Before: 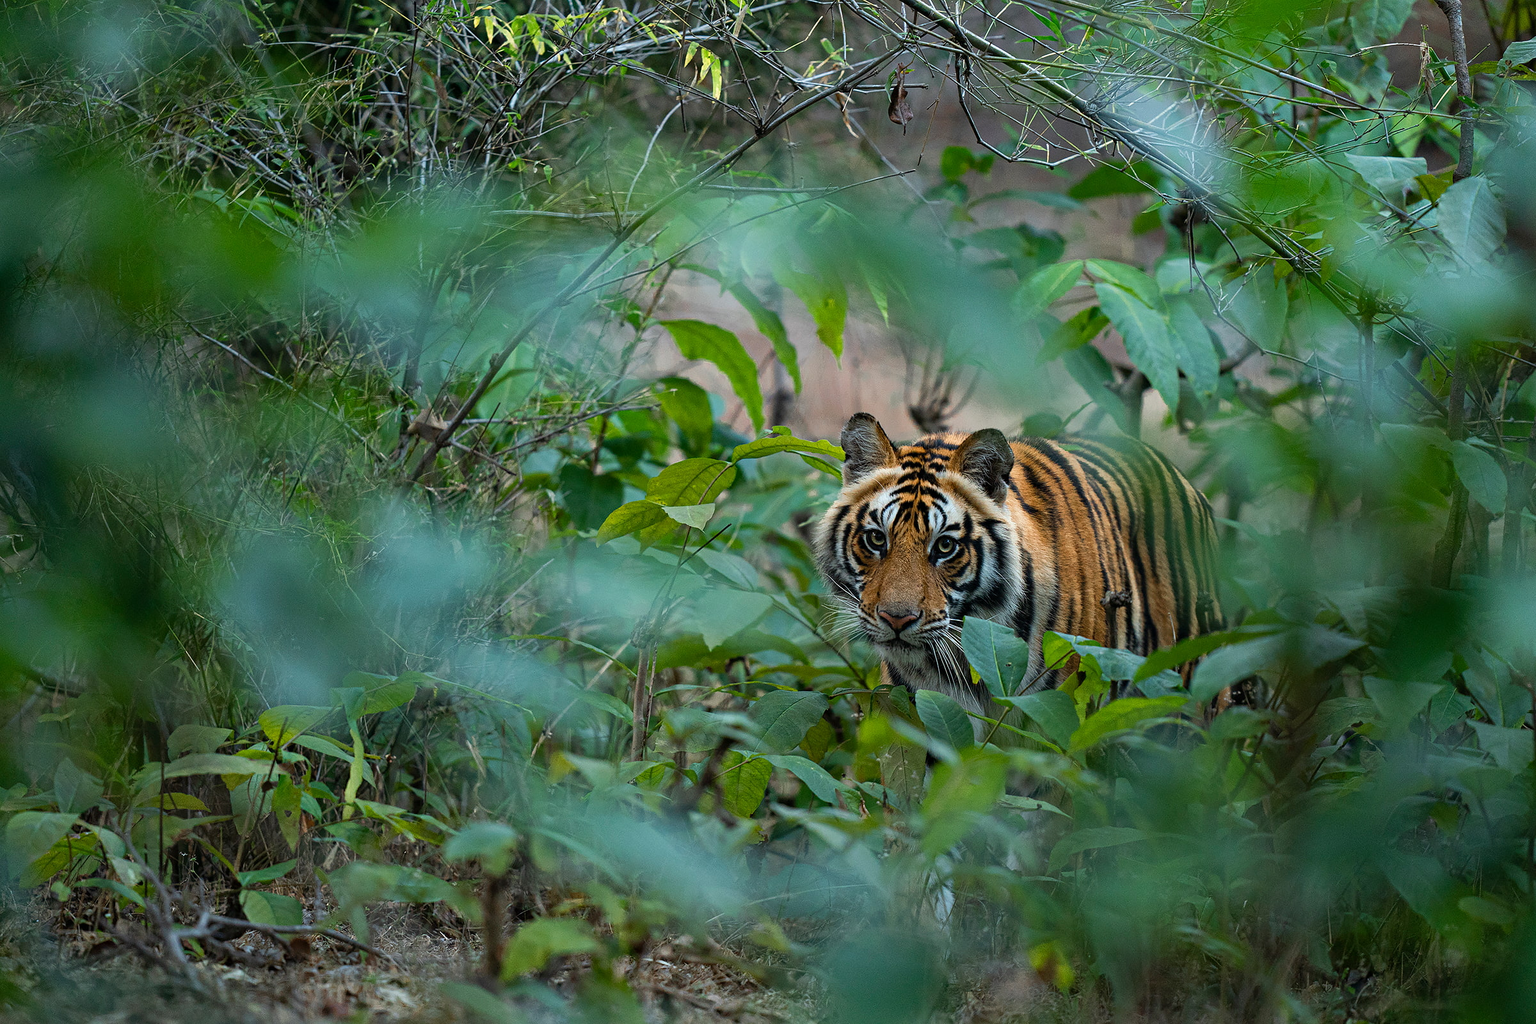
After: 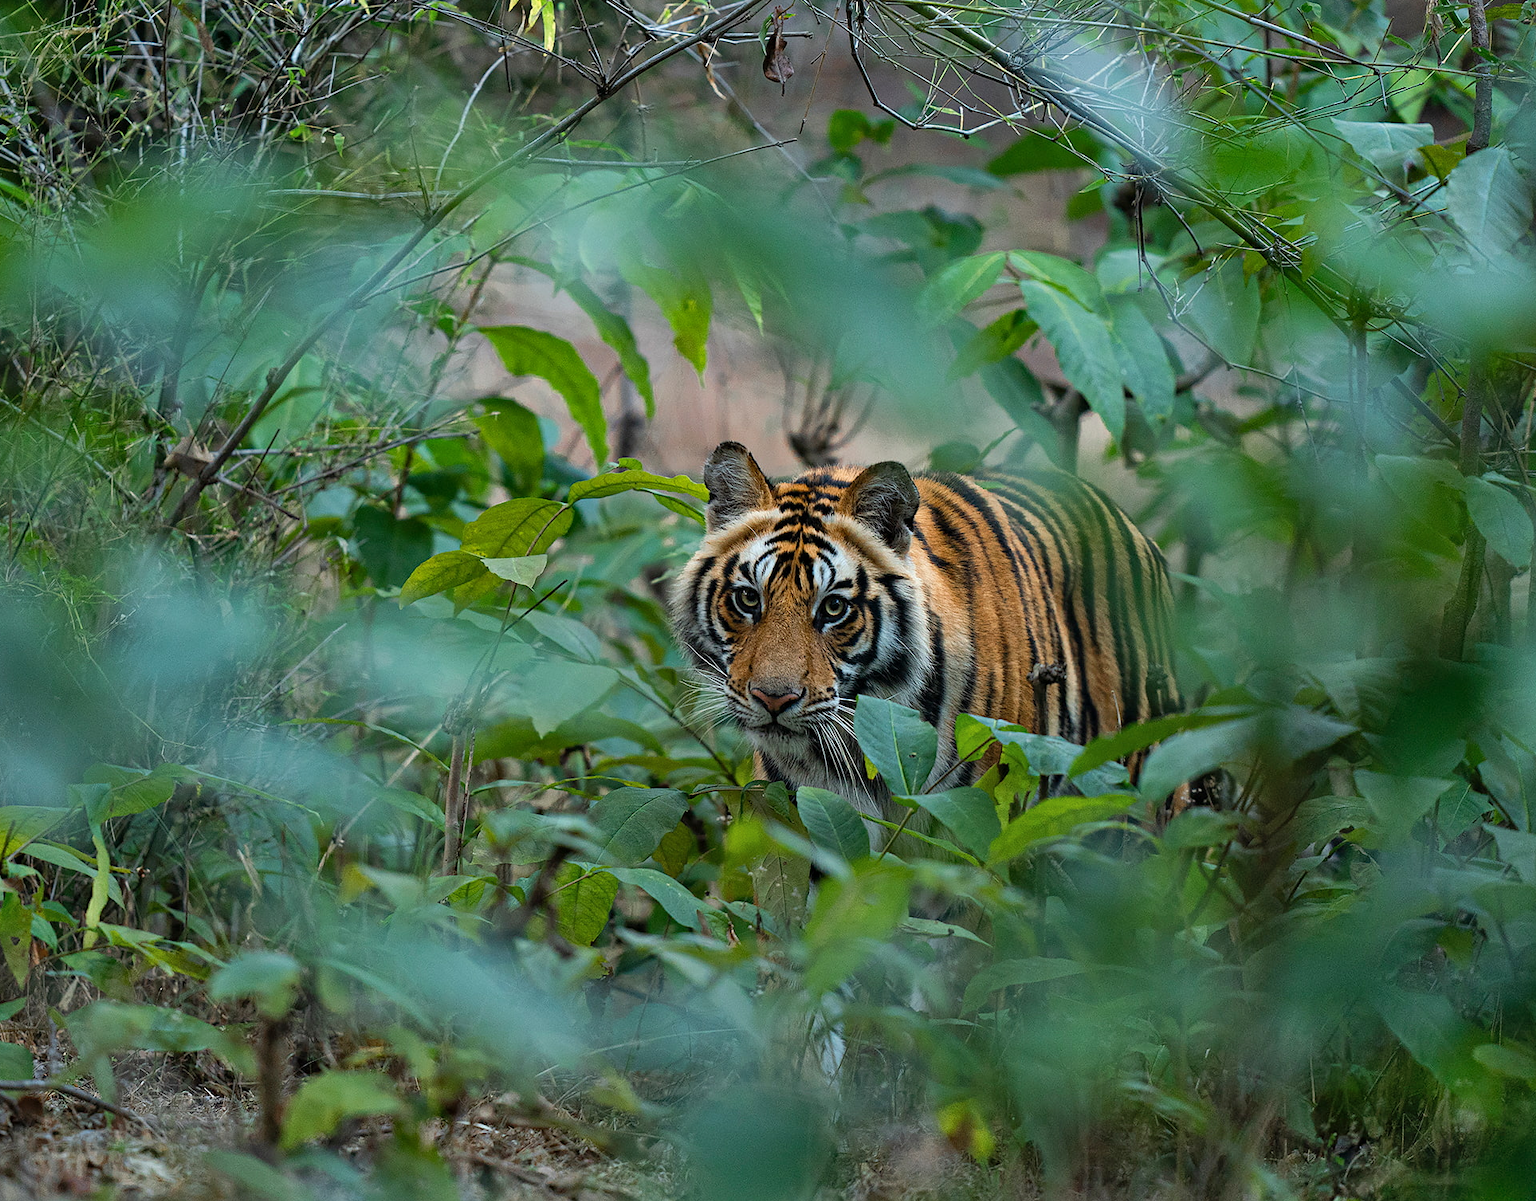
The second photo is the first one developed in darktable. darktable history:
crop and rotate: left 17.959%, top 5.771%, right 1.742%
shadows and highlights: soften with gaussian
